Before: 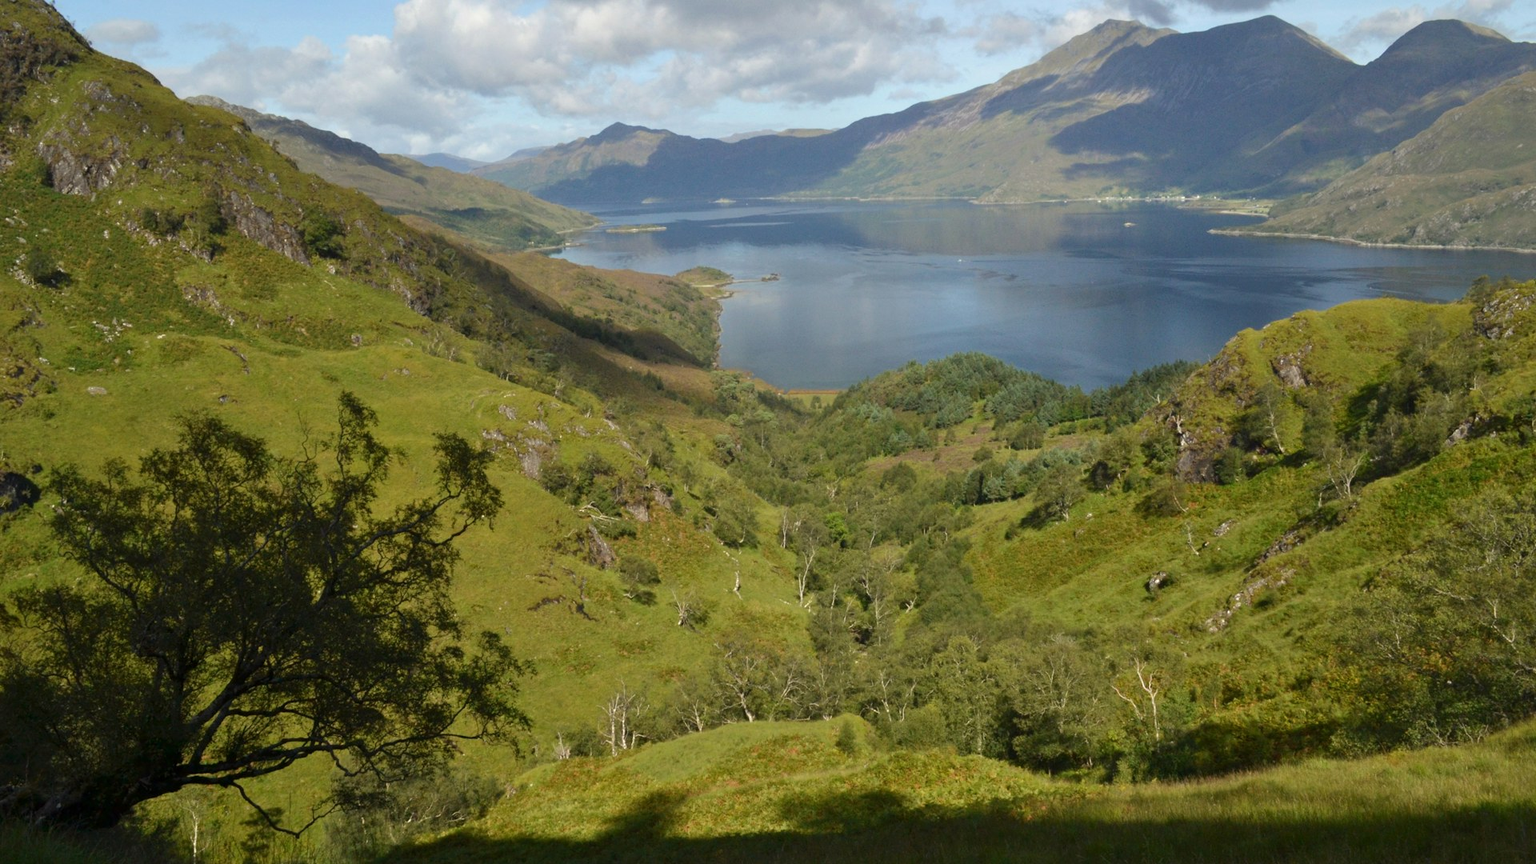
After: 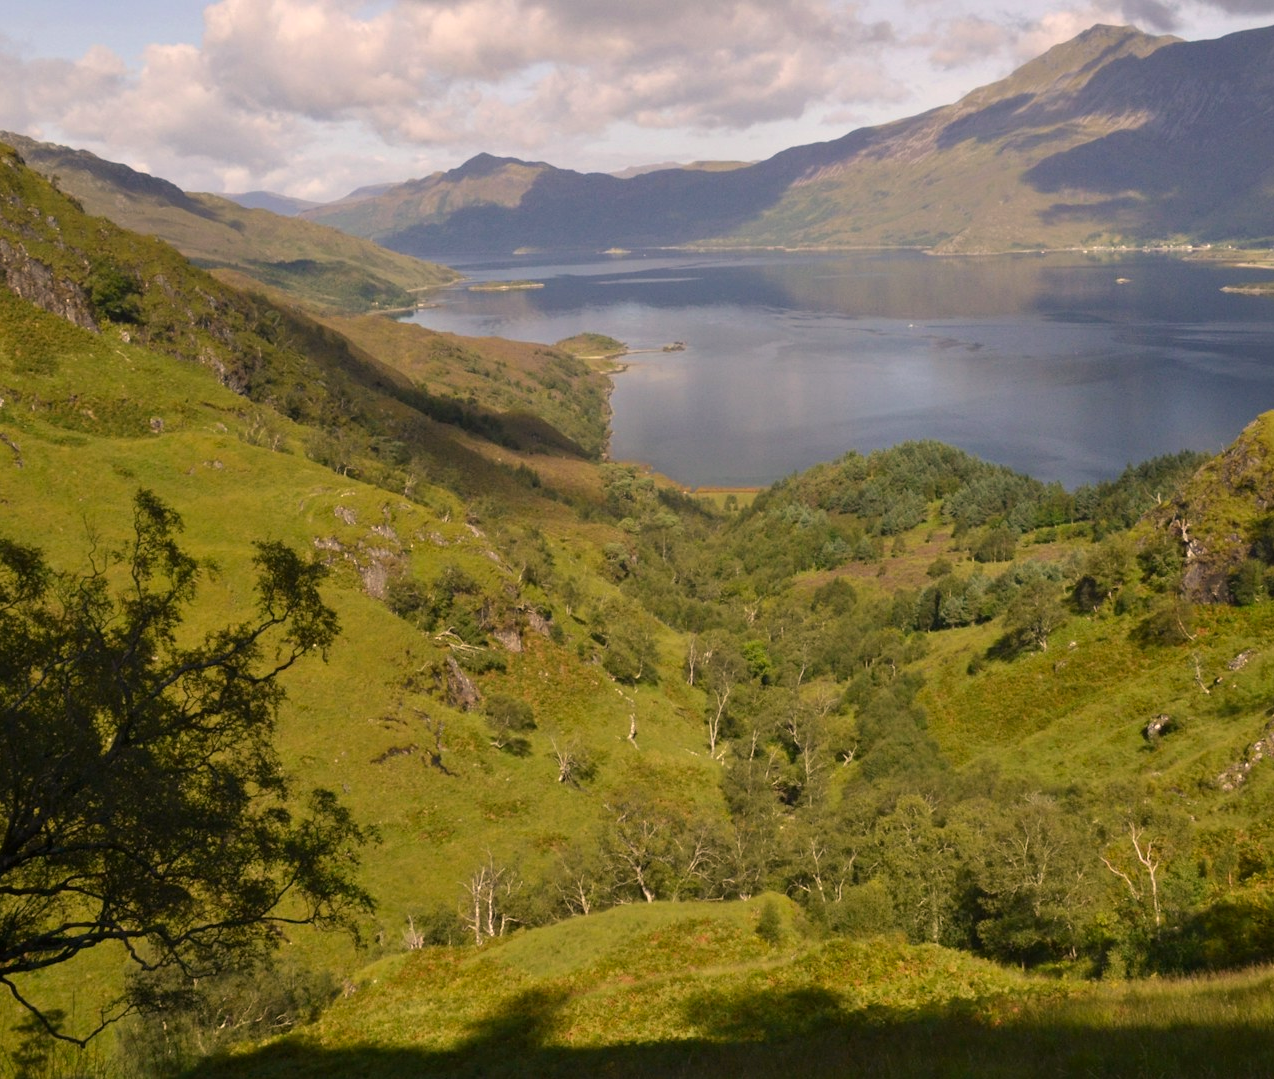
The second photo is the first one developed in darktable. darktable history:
crop and rotate: left 15.08%, right 18.563%
color correction: highlights a* 11.72, highlights b* 11.5
